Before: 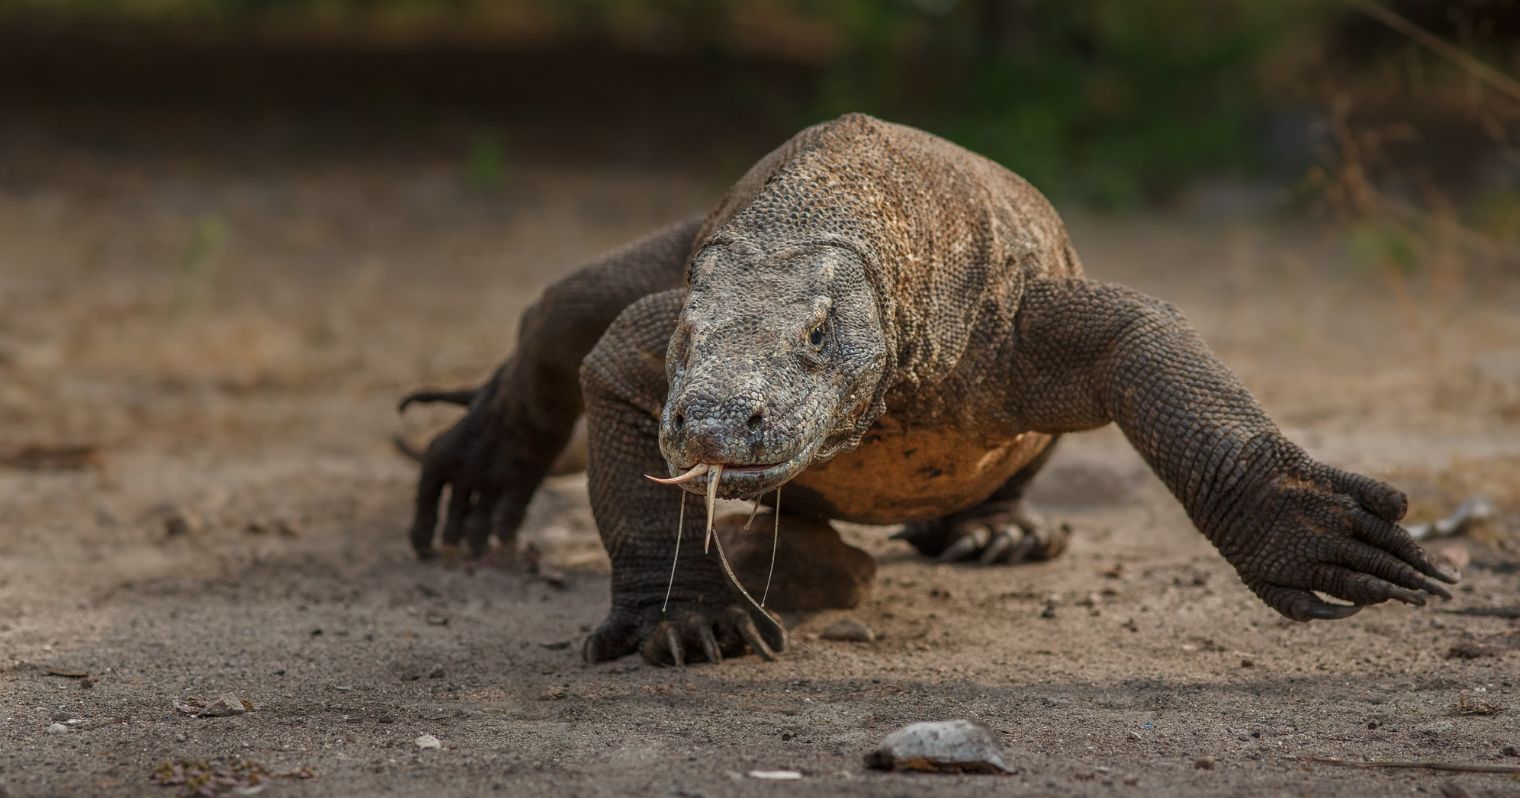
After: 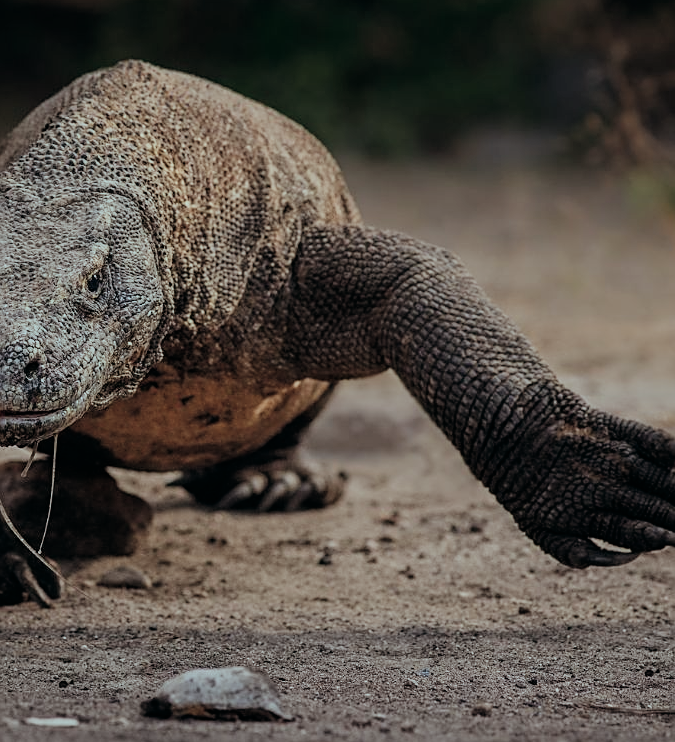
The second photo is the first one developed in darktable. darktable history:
filmic rgb: black relative exposure -6.15 EV, white relative exposure 6.96 EV, hardness 2.23, color science v6 (2022)
color balance: lift [1.003, 0.993, 1.001, 1.007], gamma [1.018, 1.072, 0.959, 0.928], gain [0.974, 0.873, 1.031, 1.127]
crop: left 47.628%, top 6.643%, right 7.874%
contrast brightness saturation: contrast 0.11, saturation -0.17
sharpen: on, module defaults
